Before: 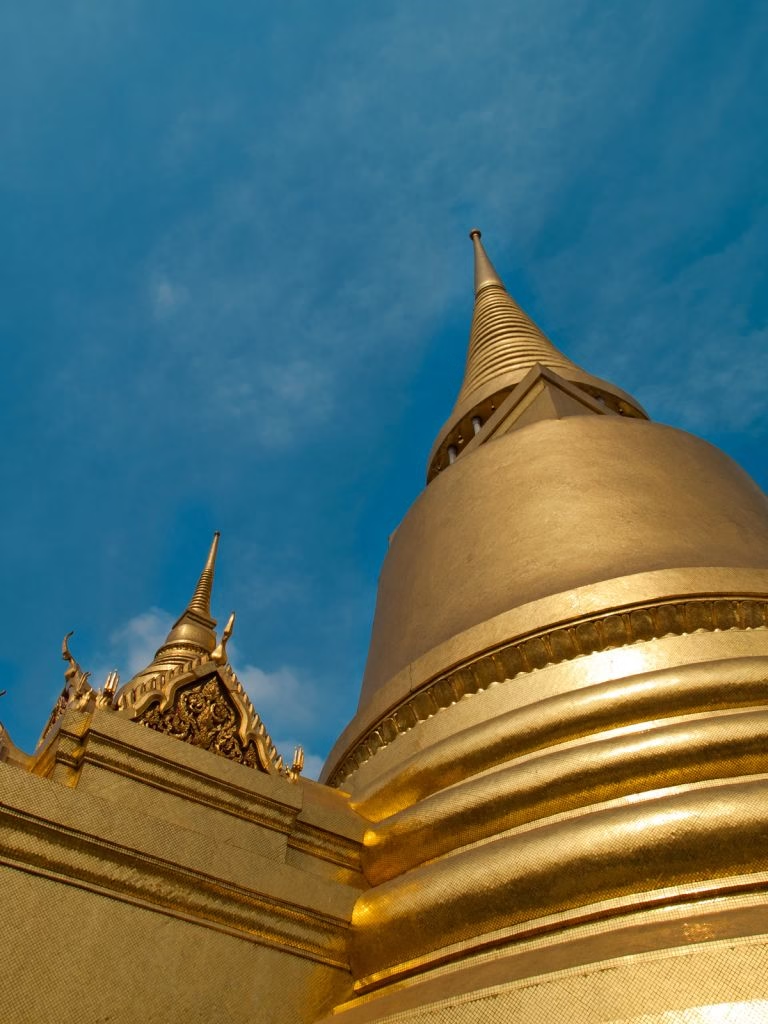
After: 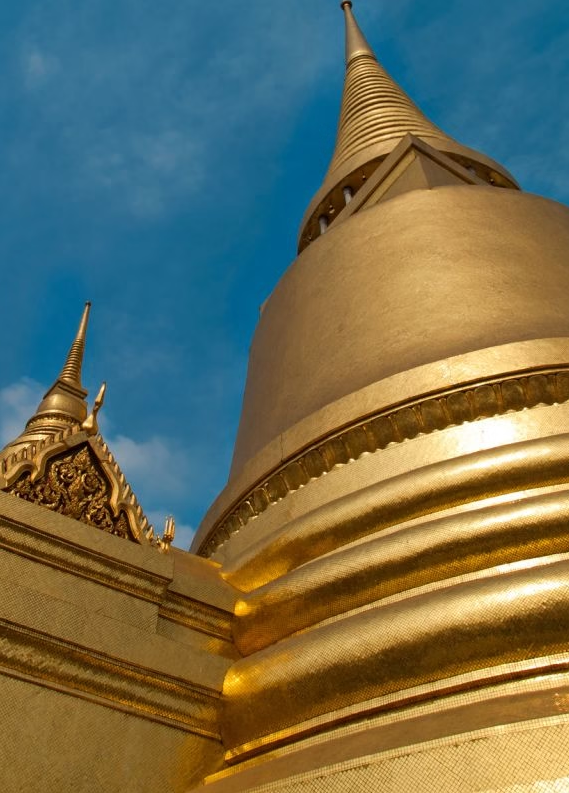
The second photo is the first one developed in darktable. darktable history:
crop: left 16.838%, top 22.537%, right 9.048%
